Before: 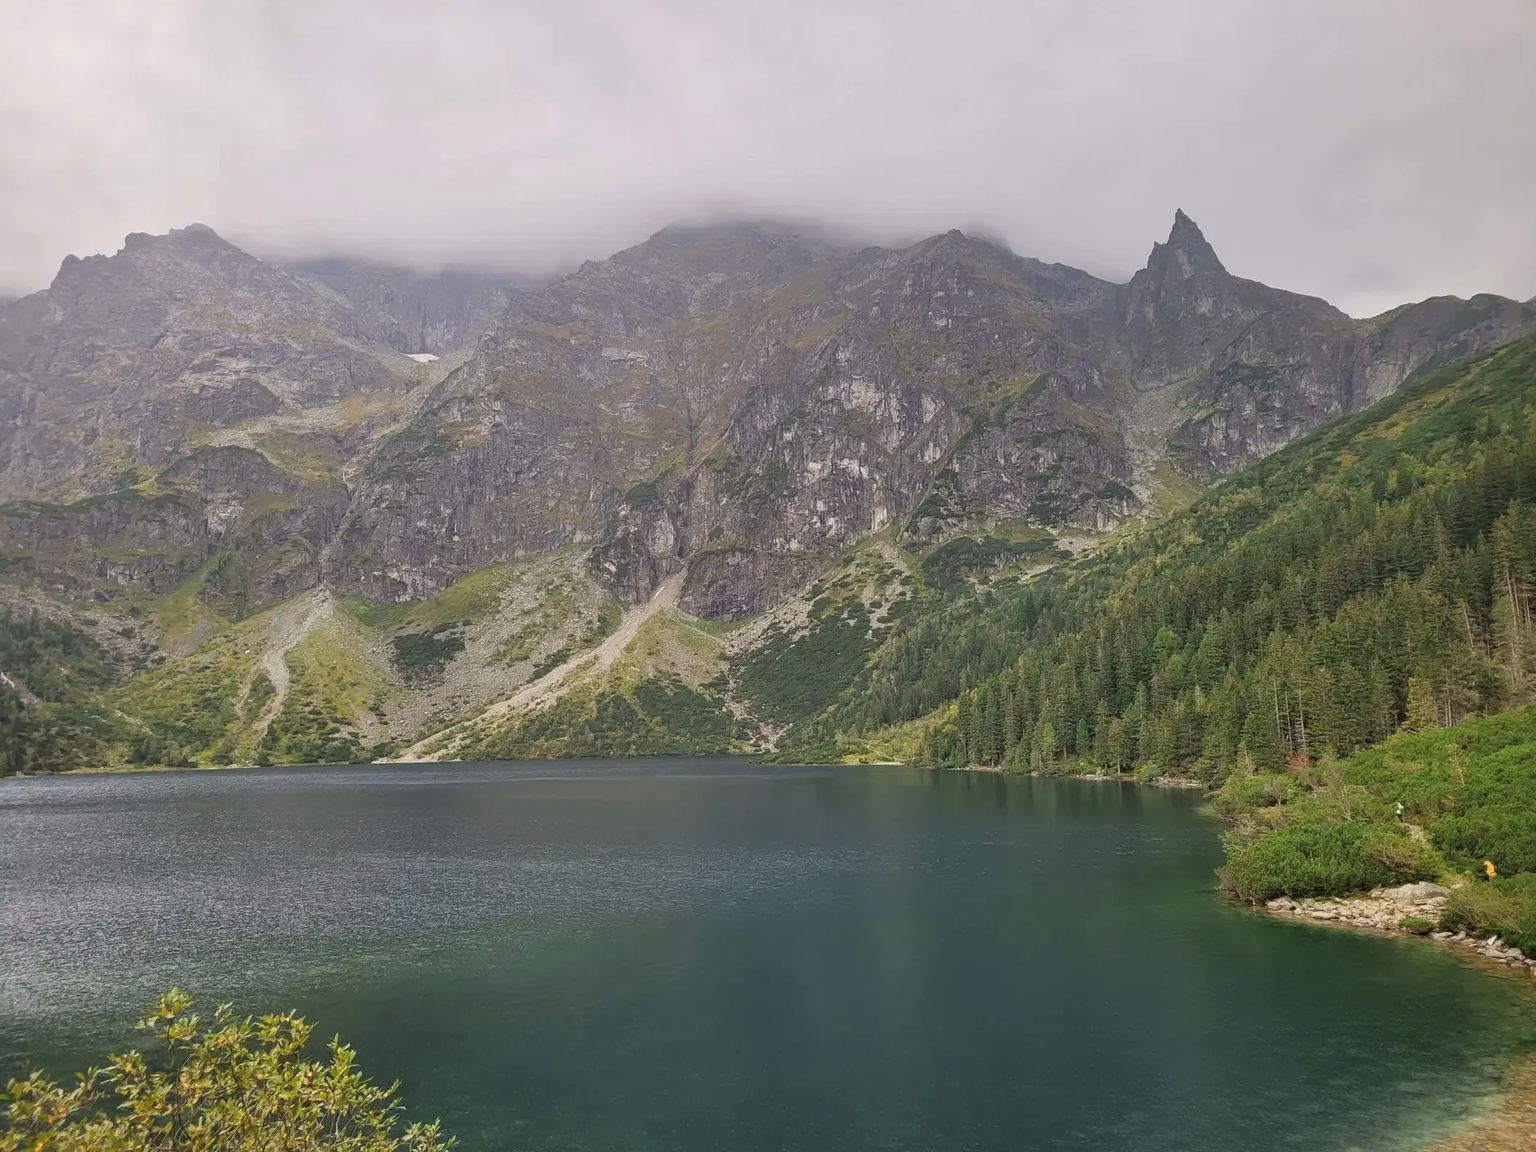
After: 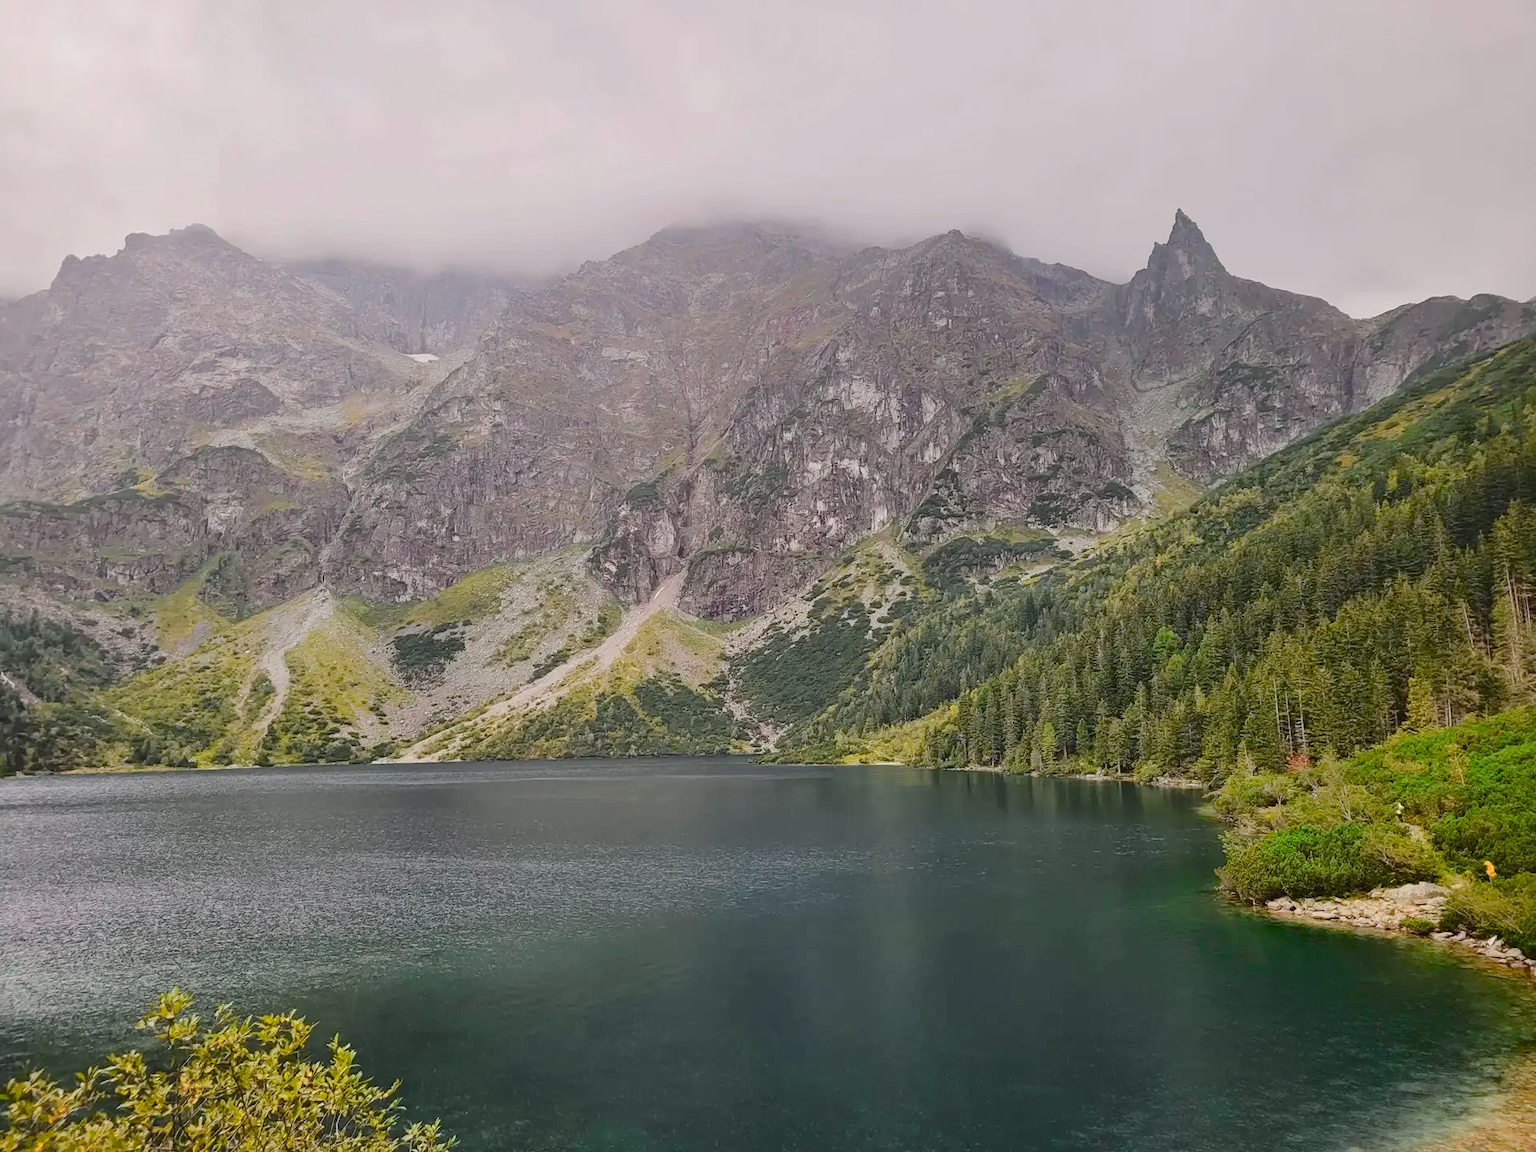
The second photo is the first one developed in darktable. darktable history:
tone curve: curves: ch0 [(0, 0.032) (0.094, 0.08) (0.265, 0.208) (0.41, 0.417) (0.485, 0.524) (0.638, 0.673) (0.845, 0.828) (0.994, 0.964)]; ch1 [(0, 0) (0.161, 0.092) (0.37, 0.302) (0.437, 0.456) (0.469, 0.482) (0.498, 0.504) (0.576, 0.583) (0.644, 0.638) (0.725, 0.765) (1, 1)]; ch2 [(0, 0) (0.352, 0.403) (0.45, 0.469) (0.502, 0.504) (0.54, 0.521) (0.589, 0.576) (1, 1)], color space Lab, independent channels, preserve colors none
color balance rgb: perceptual saturation grading › global saturation 35%, perceptual saturation grading › highlights -30%, perceptual saturation grading › shadows 35%, perceptual brilliance grading › global brilliance 3%, perceptual brilliance grading › highlights -3%, perceptual brilliance grading › shadows 3%
